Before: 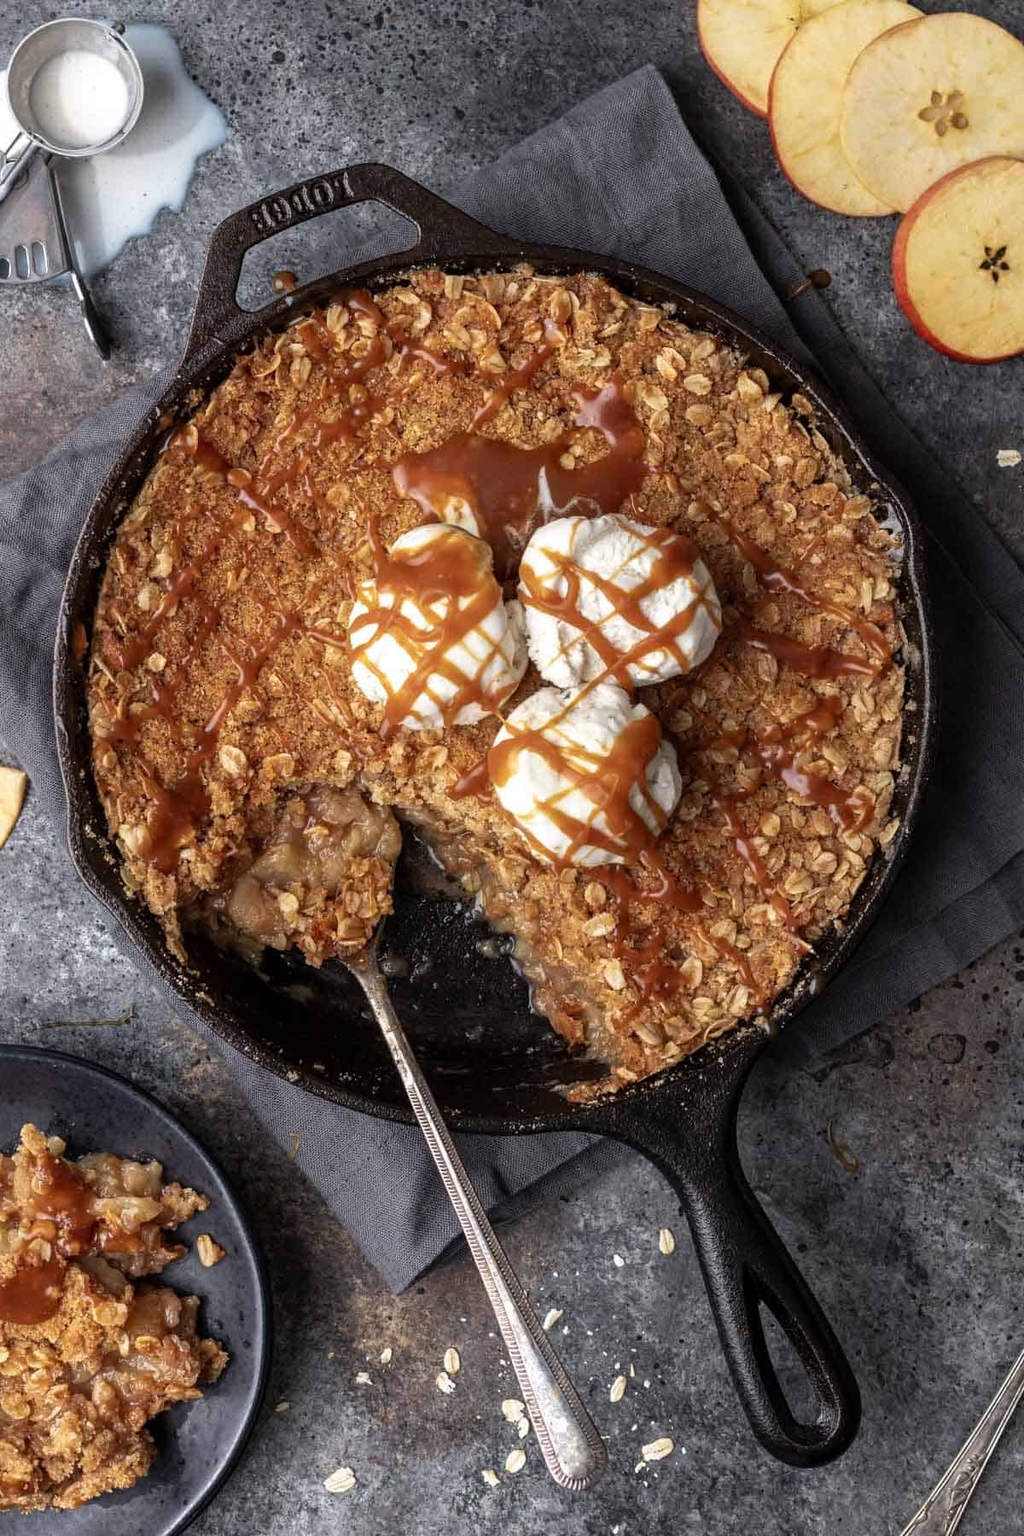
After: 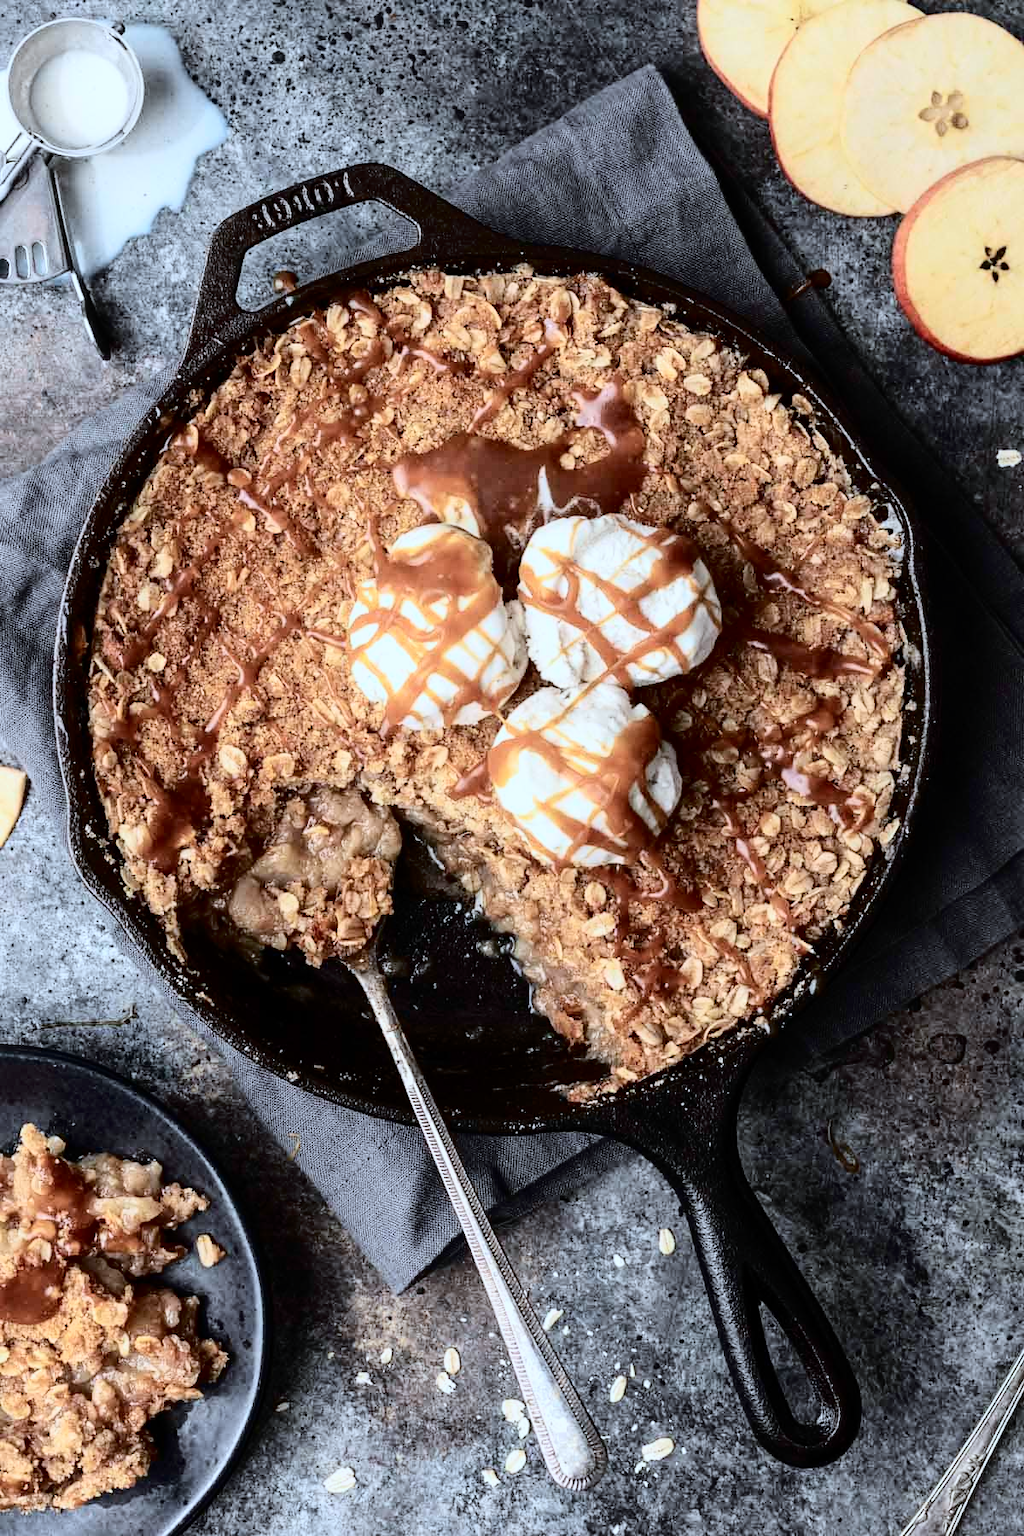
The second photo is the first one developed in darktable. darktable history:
exposure: exposure -0.177 EV, compensate highlight preservation false
color correction: highlights a* -4.18, highlights b* -10.81
tone curve: curves: ch0 [(0, 0) (0.003, 0.001) (0.011, 0.004) (0.025, 0.008) (0.044, 0.015) (0.069, 0.022) (0.1, 0.031) (0.136, 0.052) (0.177, 0.101) (0.224, 0.181) (0.277, 0.289) (0.335, 0.418) (0.399, 0.541) (0.468, 0.65) (0.543, 0.739) (0.623, 0.817) (0.709, 0.882) (0.801, 0.919) (0.898, 0.958) (1, 1)], color space Lab, independent channels, preserve colors none
white balance: emerald 1
